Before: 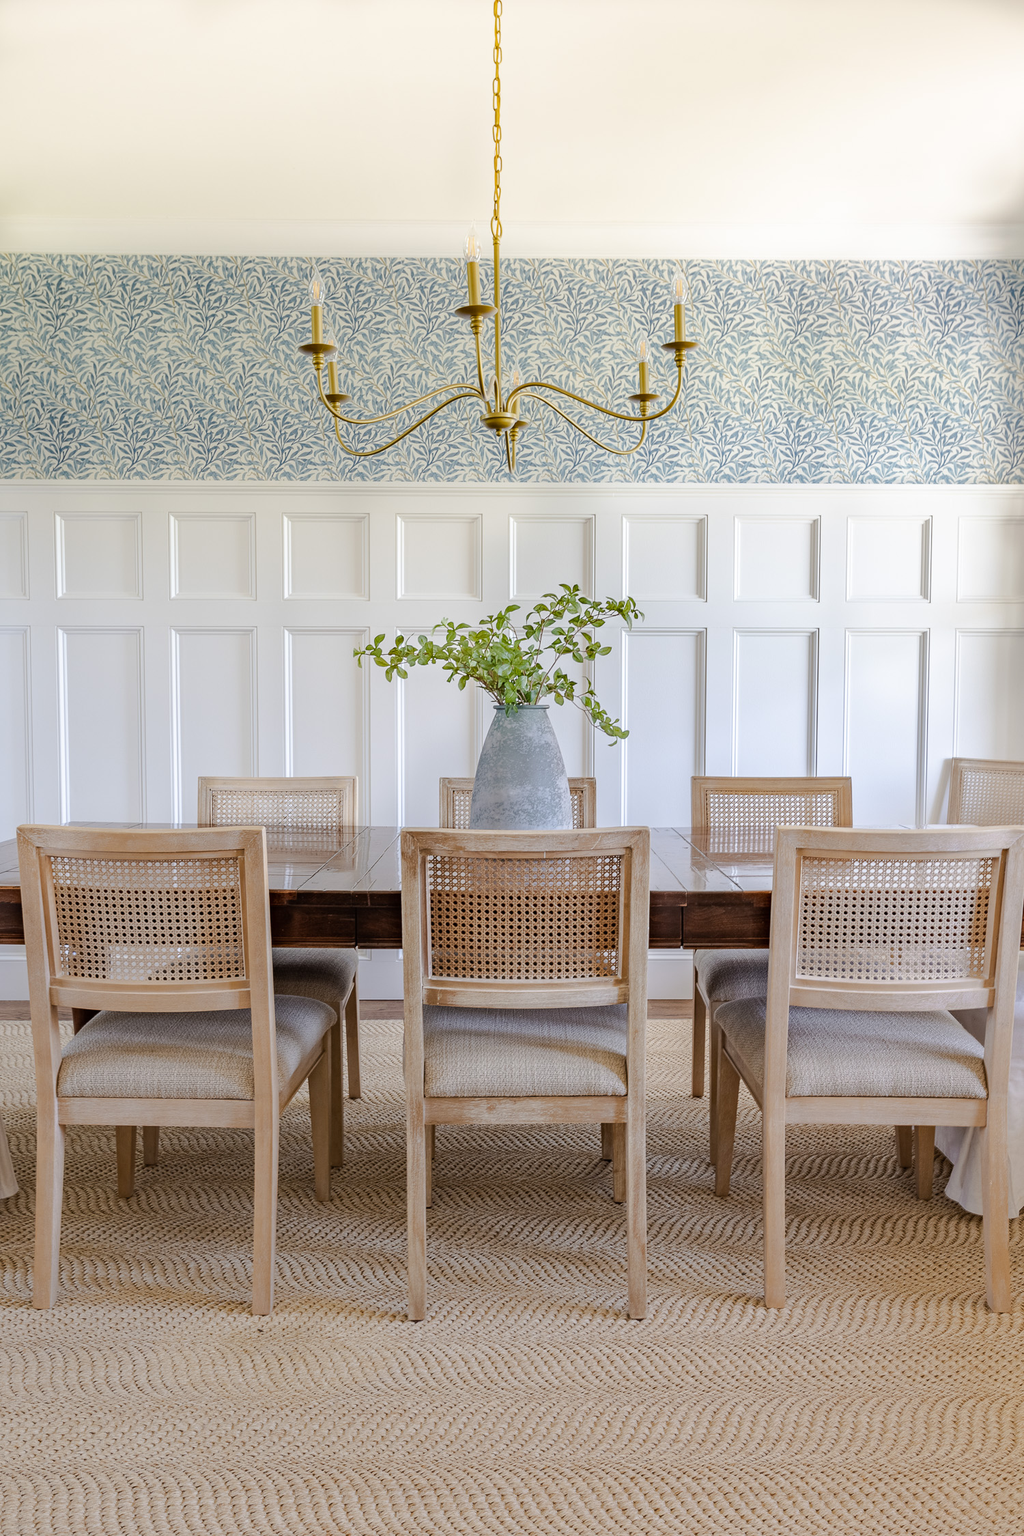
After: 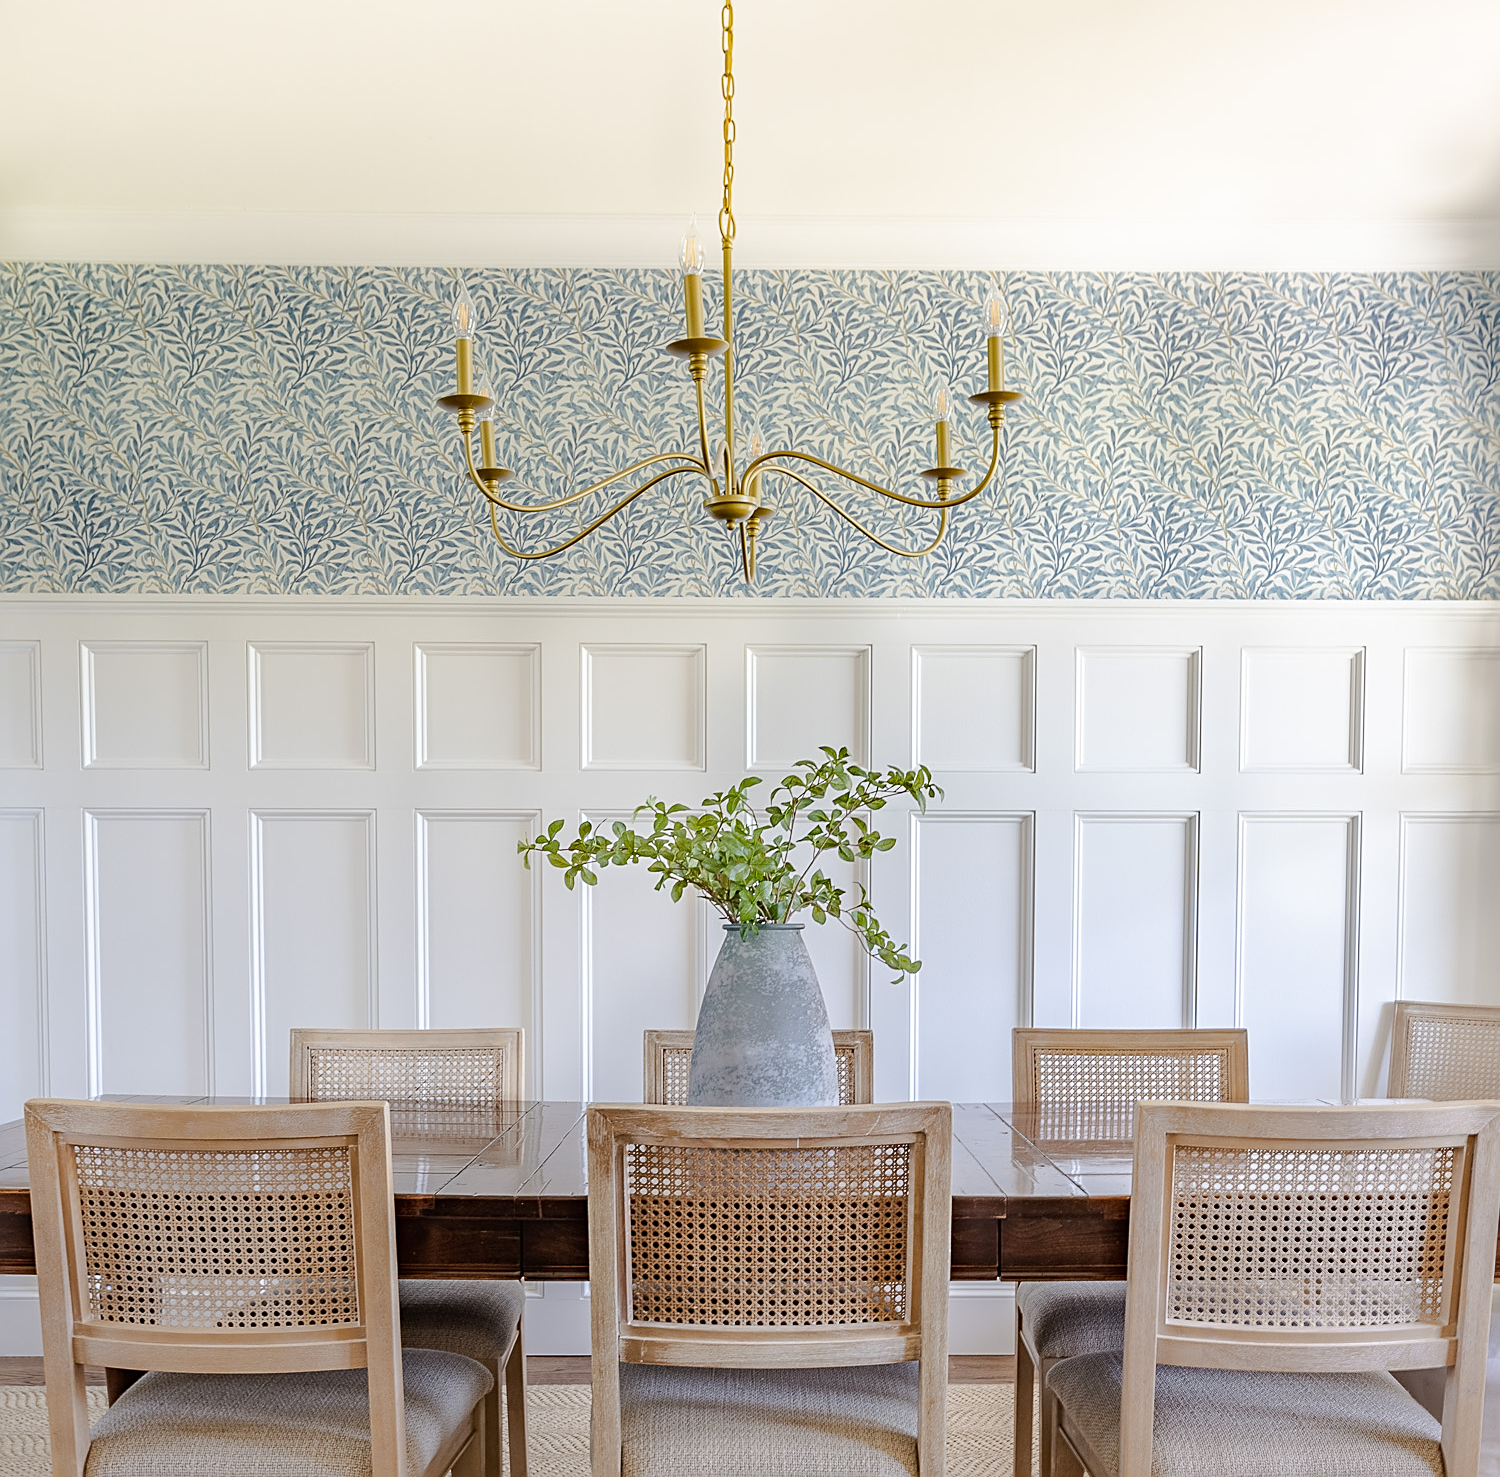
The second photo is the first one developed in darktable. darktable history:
crop and rotate: top 4.848%, bottom 29.503%
sharpen: on, module defaults
